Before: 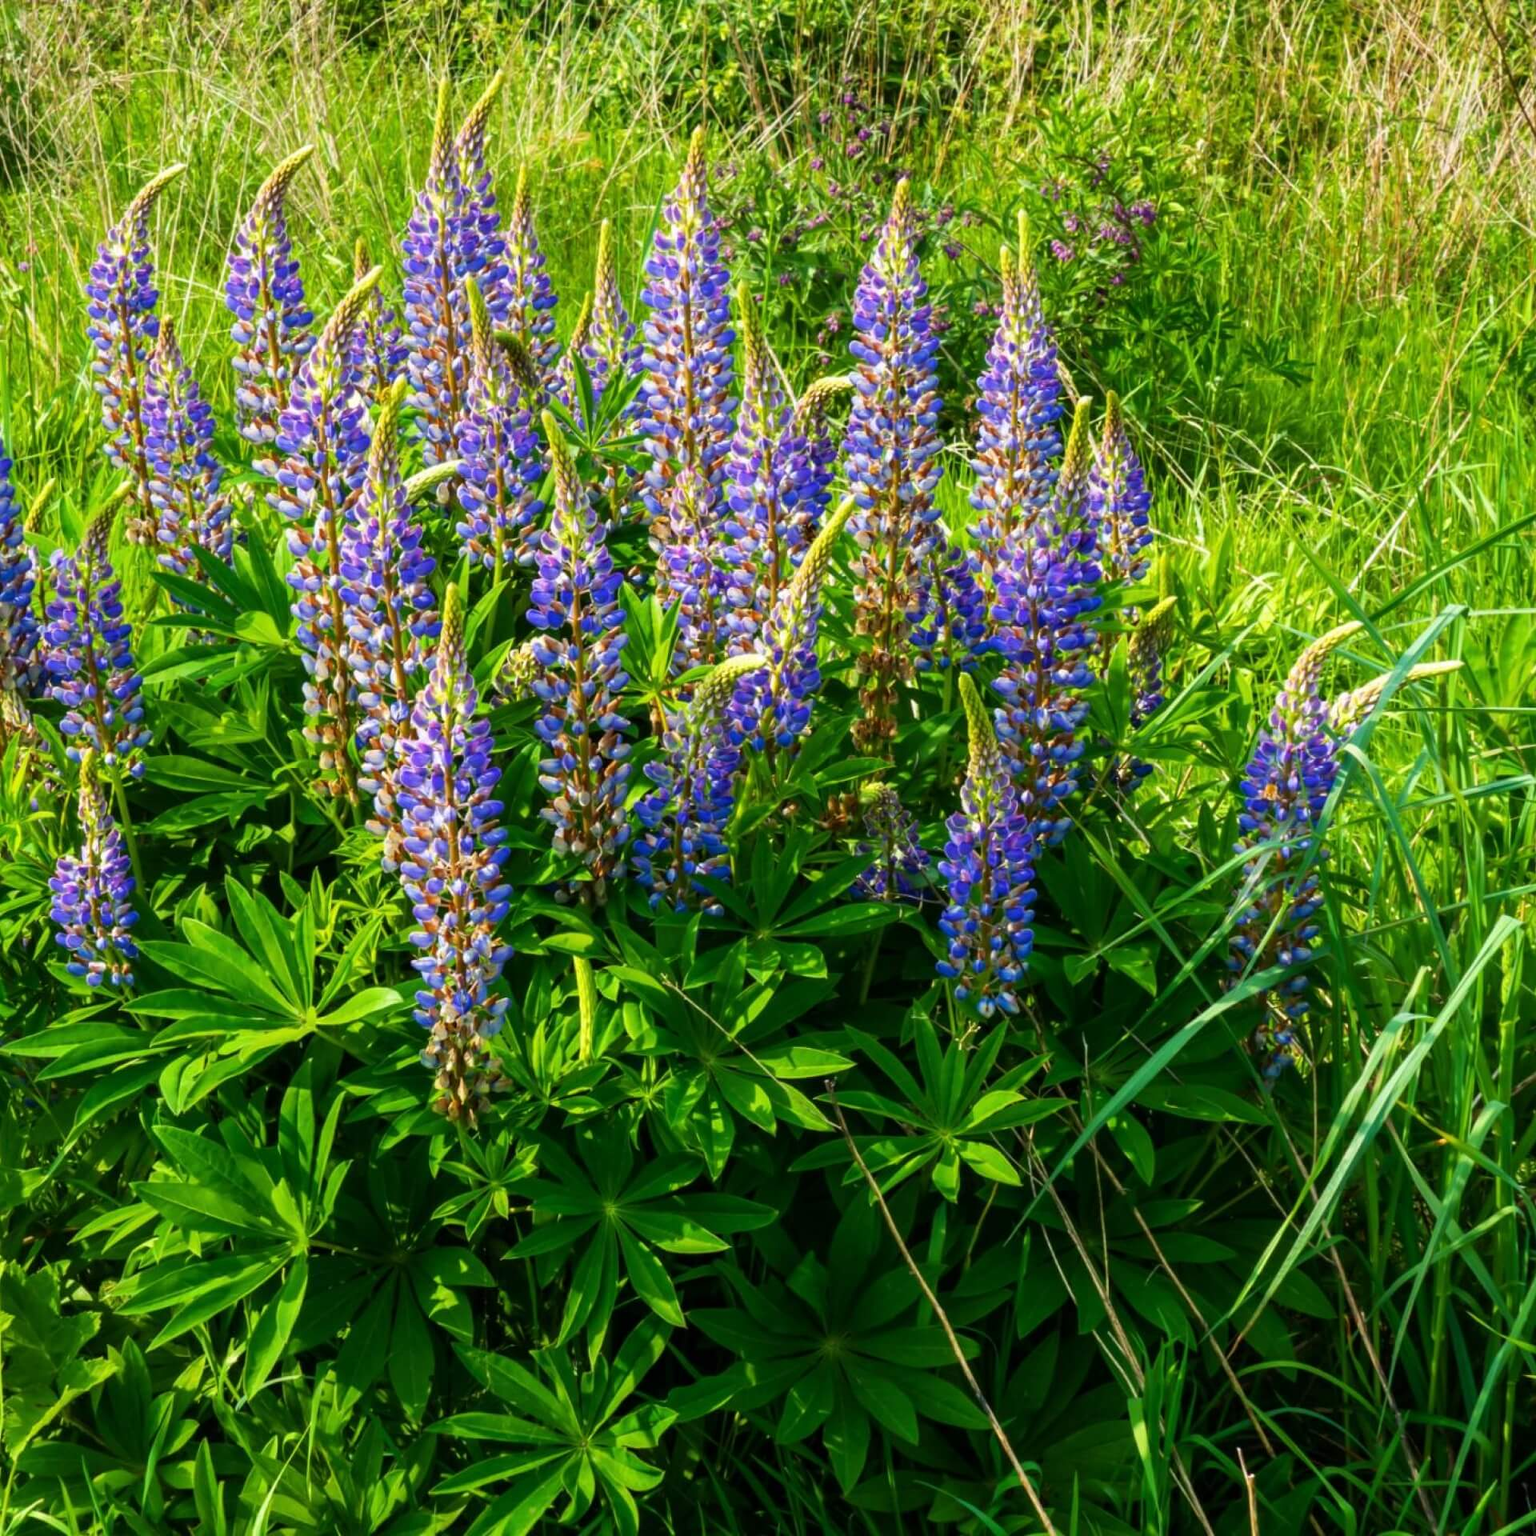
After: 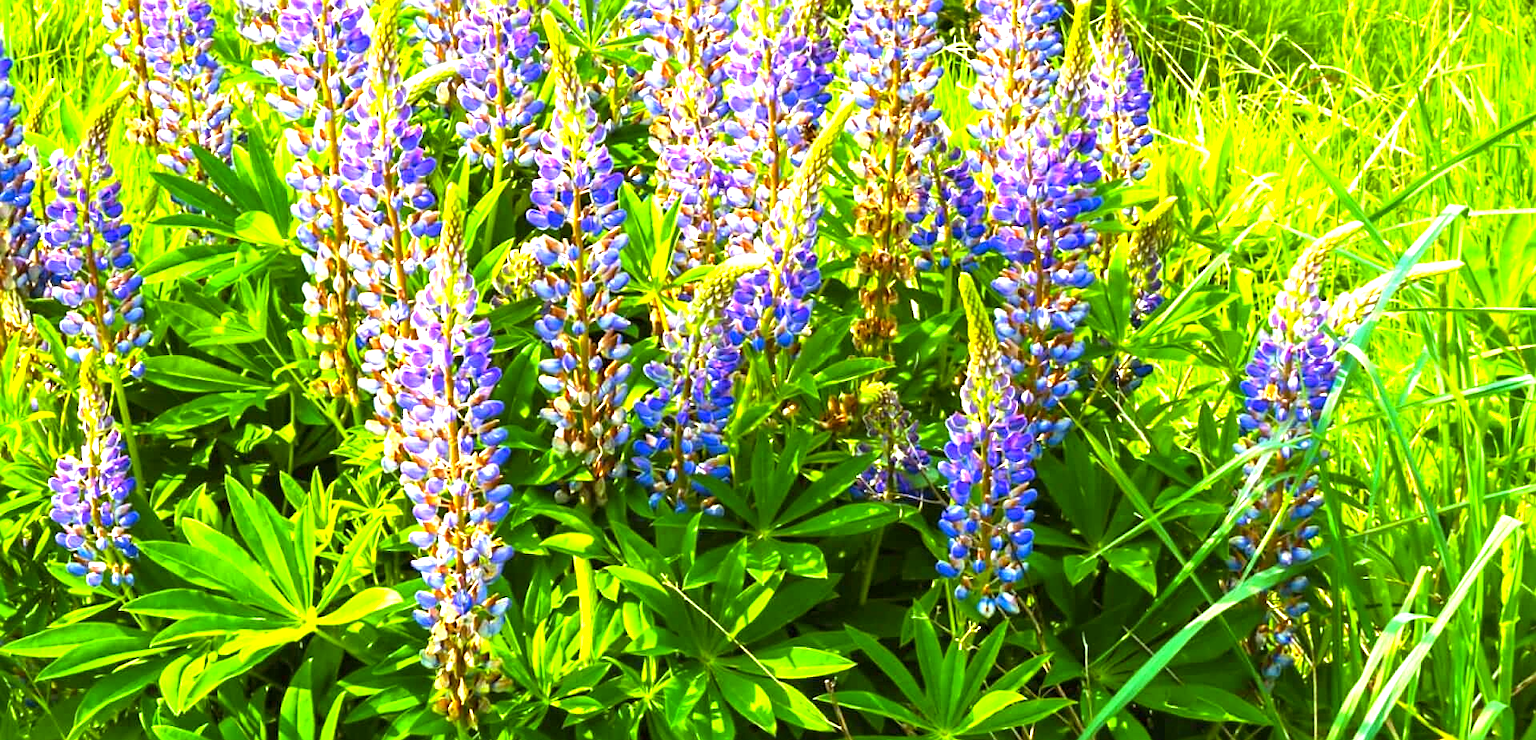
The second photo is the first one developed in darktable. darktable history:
exposure: black level correction 0, exposure 1.506 EV, compensate highlight preservation false
color balance rgb: power › chroma 2.485%, power › hue 68.88°, perceptual saturation grading › global saturation 3.356%, global vibrance 20%
crop and rotate: top 26.064%, bottom 25.715%
sharpen: on, module defaults
